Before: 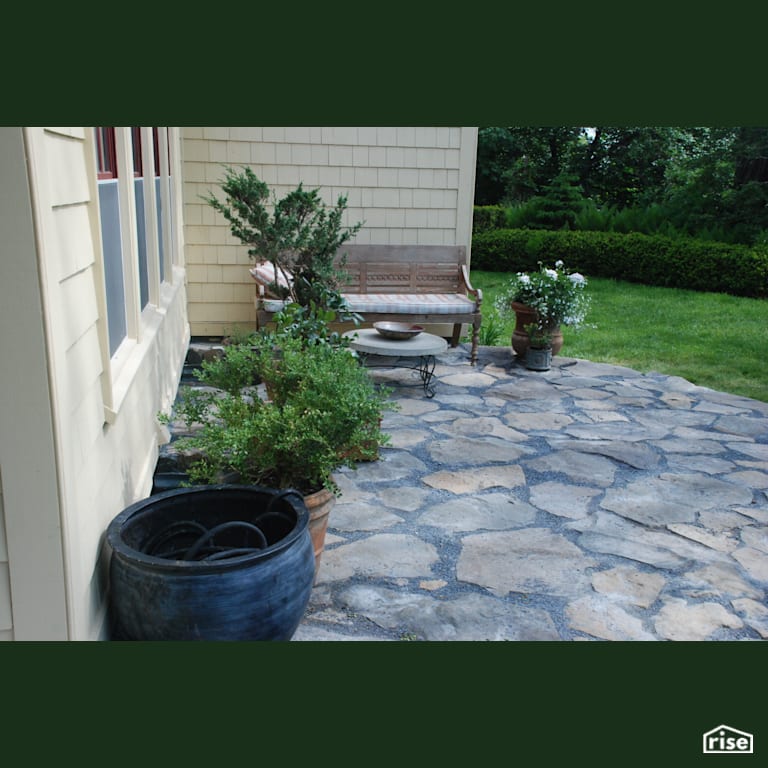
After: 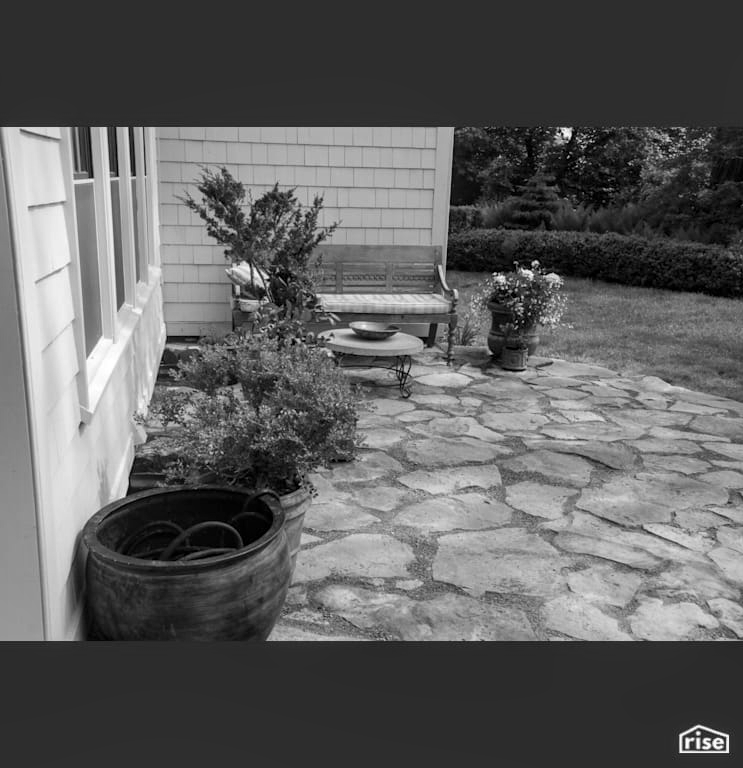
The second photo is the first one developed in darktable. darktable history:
monochrome: on, module defaults
crop and rotate: left 3.238%
shadows and highlights: shadows 20.91, highlights -82.73, soften with gaussian
local contrast: on, module defaults
